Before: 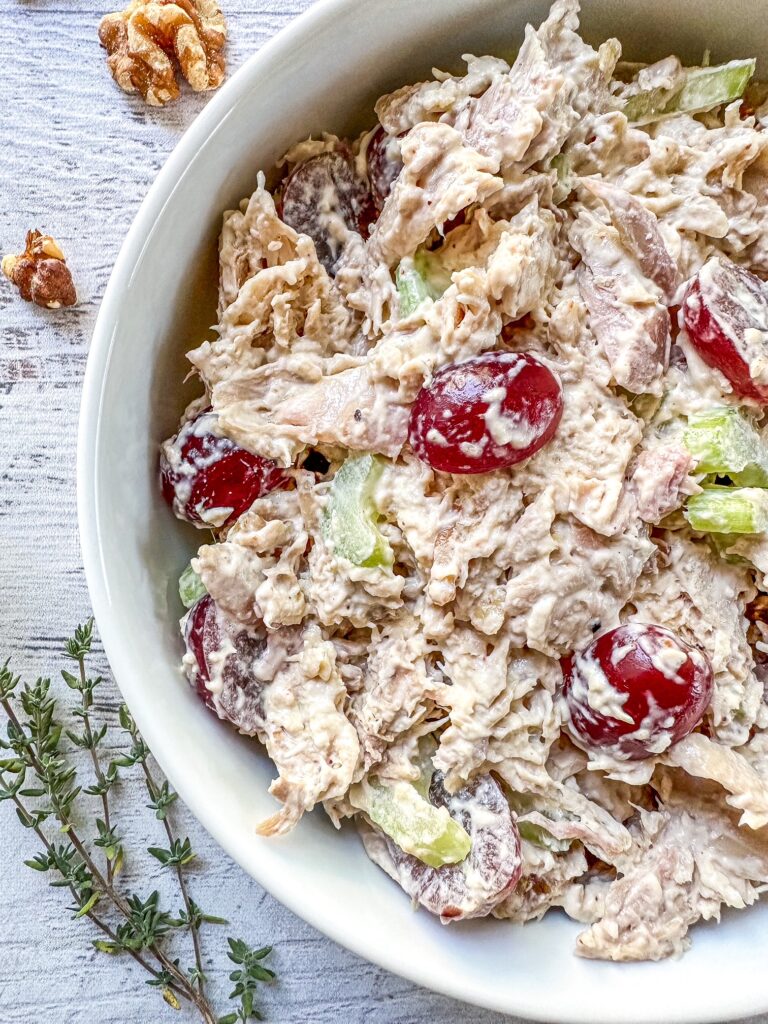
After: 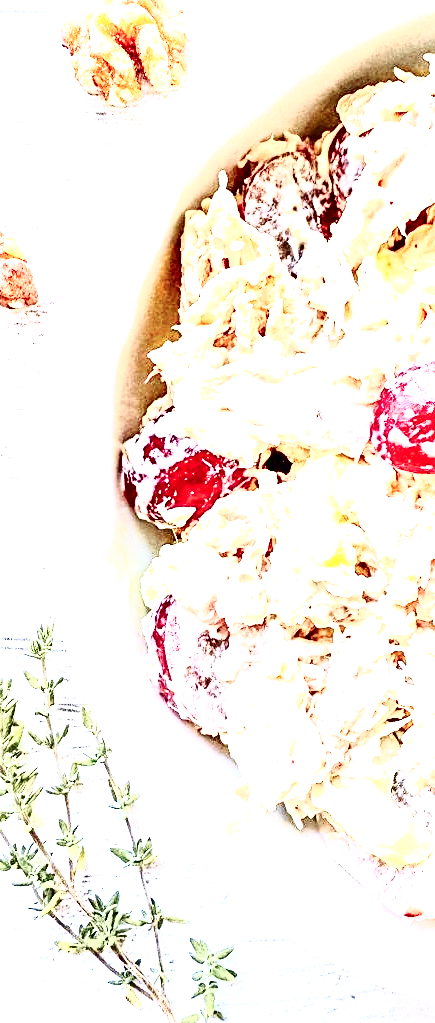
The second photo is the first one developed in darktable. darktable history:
exposure: black level correction 0, exposure 1.2 EV, compensate highlight preservation false
shadows and highlights: shadows -12.31, white point adjustment 3.92, highlights 28.24, highlights color adjustment 0.336%
contrast brightness saturation: contrast 0.289
sharpen: amount 0.209
tone curve: curves: ch0 [(0, 0) (0.105, 0.068) (0.195, 0.162) (0.283, 0.283) (0.384, 0.404) (0.485, 0.531) (0.638, 0.681) (0.795, 0.879) (1, 0.977)]; ch1 [(0, 0) (0.161, 0.092) (0.35, 0.33) (0.379, 0.401) (0.456, 0.469) (0.498, 0.503) (0.531, 0.537) (0.596, 0.621) (0.635, 0.671) (1, 1)]; ch2 [(0, 0) (0.371, 0.362) (0.437, 0.437) (0.483, 0.484) (0.53, 0.515) (0.56, 0.58) (0.622, 0.606) (1, 1)], color space Lab, independent channels, preserve colors none
base curve: curves: ch0 [(0, 0) (0.028, 0.03) (0.121, 0.232) (0.46, 0.748) (0.859, 0.968) (1, 1)], preserve colors none
crop: left 5.072%, right 38.251%
